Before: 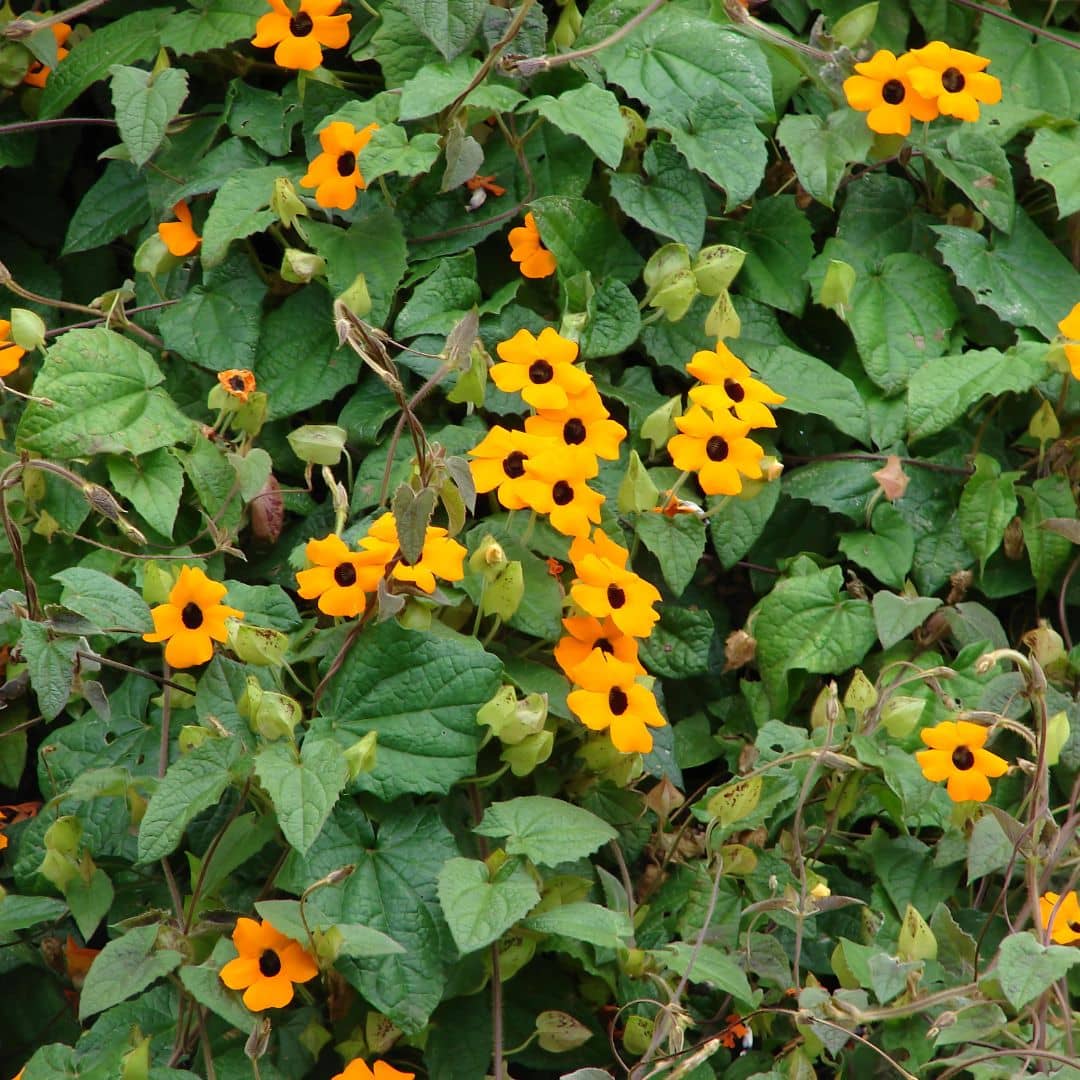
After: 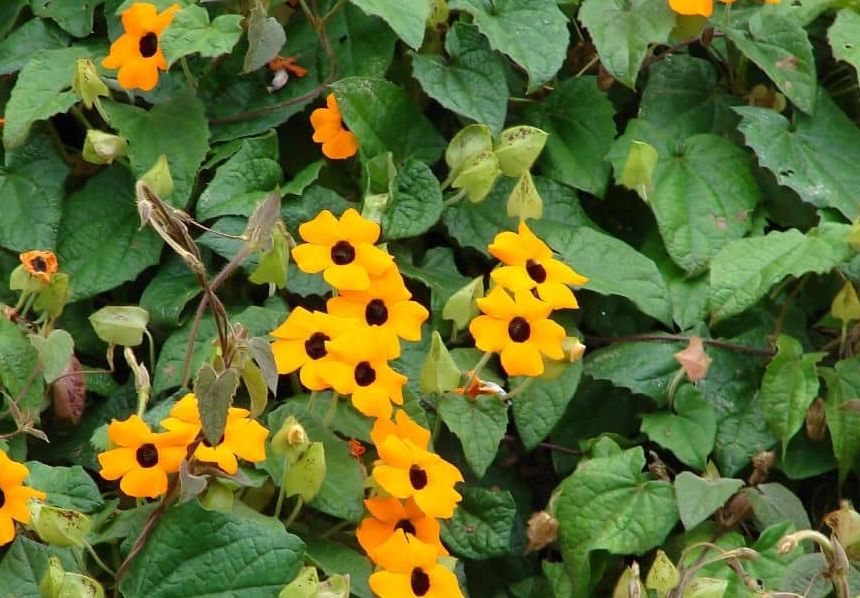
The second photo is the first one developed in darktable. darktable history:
crop: left 18.358%, top 11.086%, right 2.002%, bottom 33.538%
